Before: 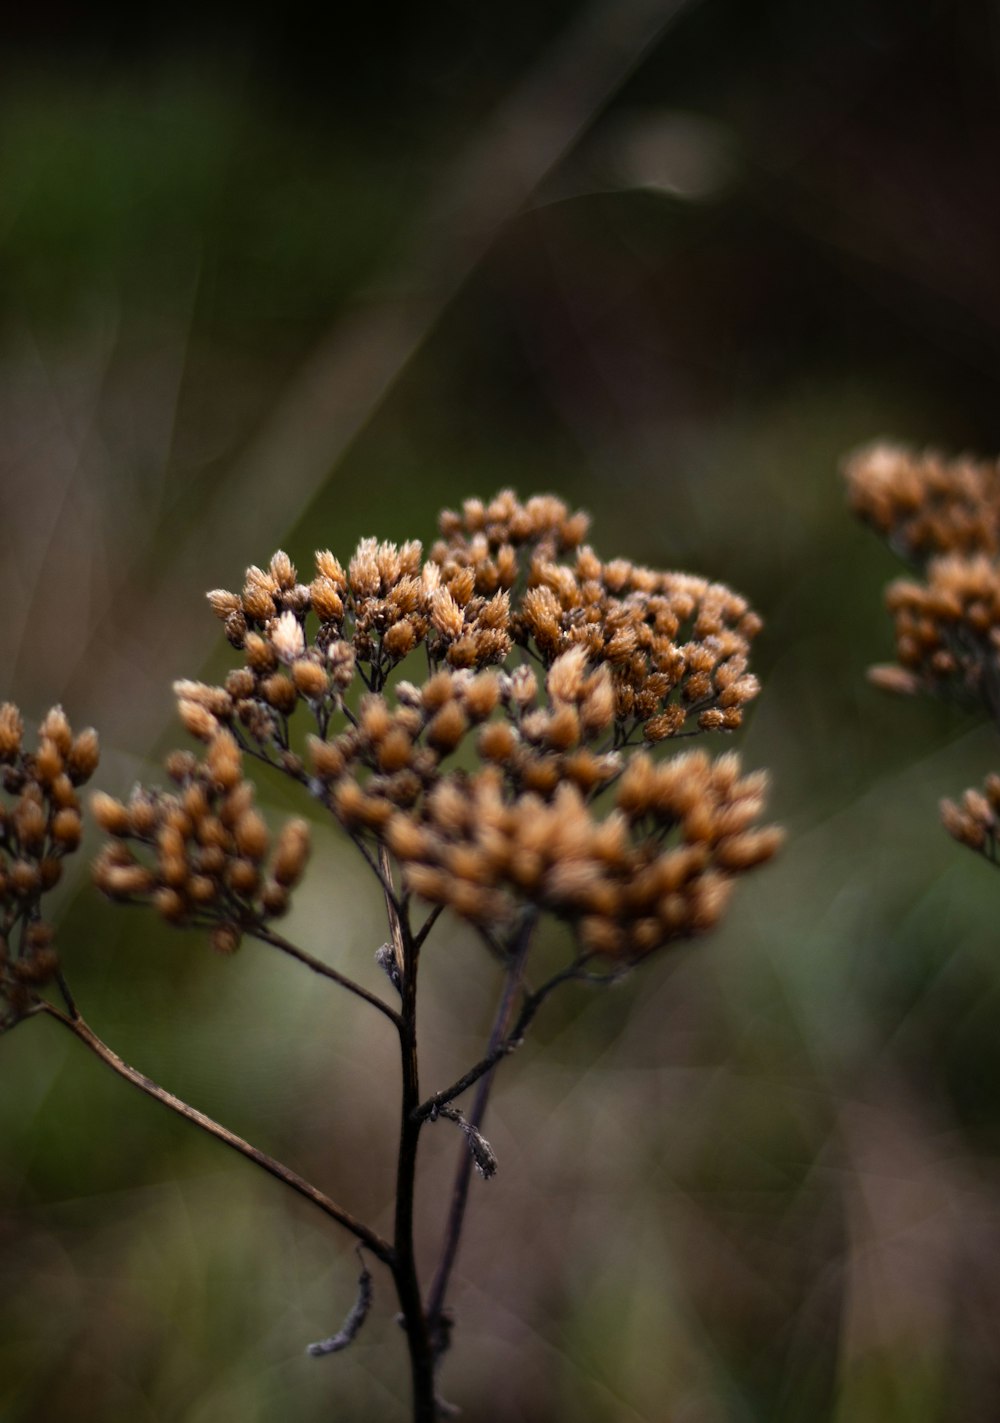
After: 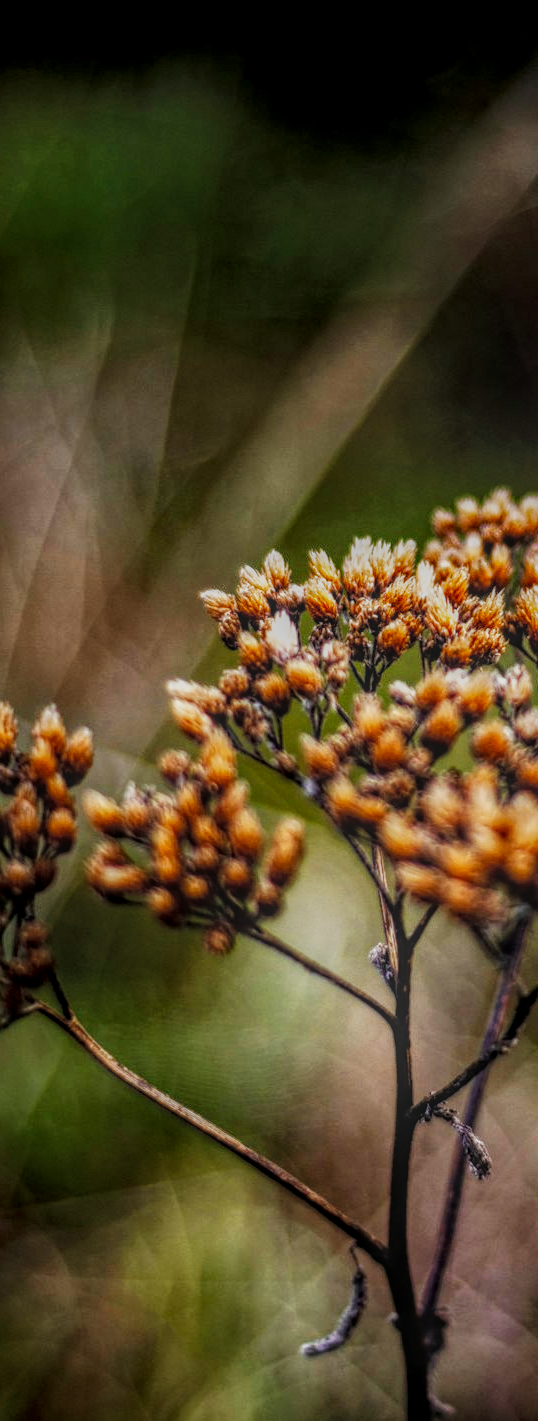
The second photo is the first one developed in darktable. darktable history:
base curve: curves: ch0 [(0, 0) (0.007, 0.004) (0.027, 0.03) (0.046, 0.07) (0.207, 0.54) (0.442, 0.872) (0.673, 0.972) (1, 1)], preserve colors none
crop: left 0.653%, right 45.527%, bottom 0.082%
local contrast: highlights 20%, shadows 25%, detail 201%, midtone range 0.2
